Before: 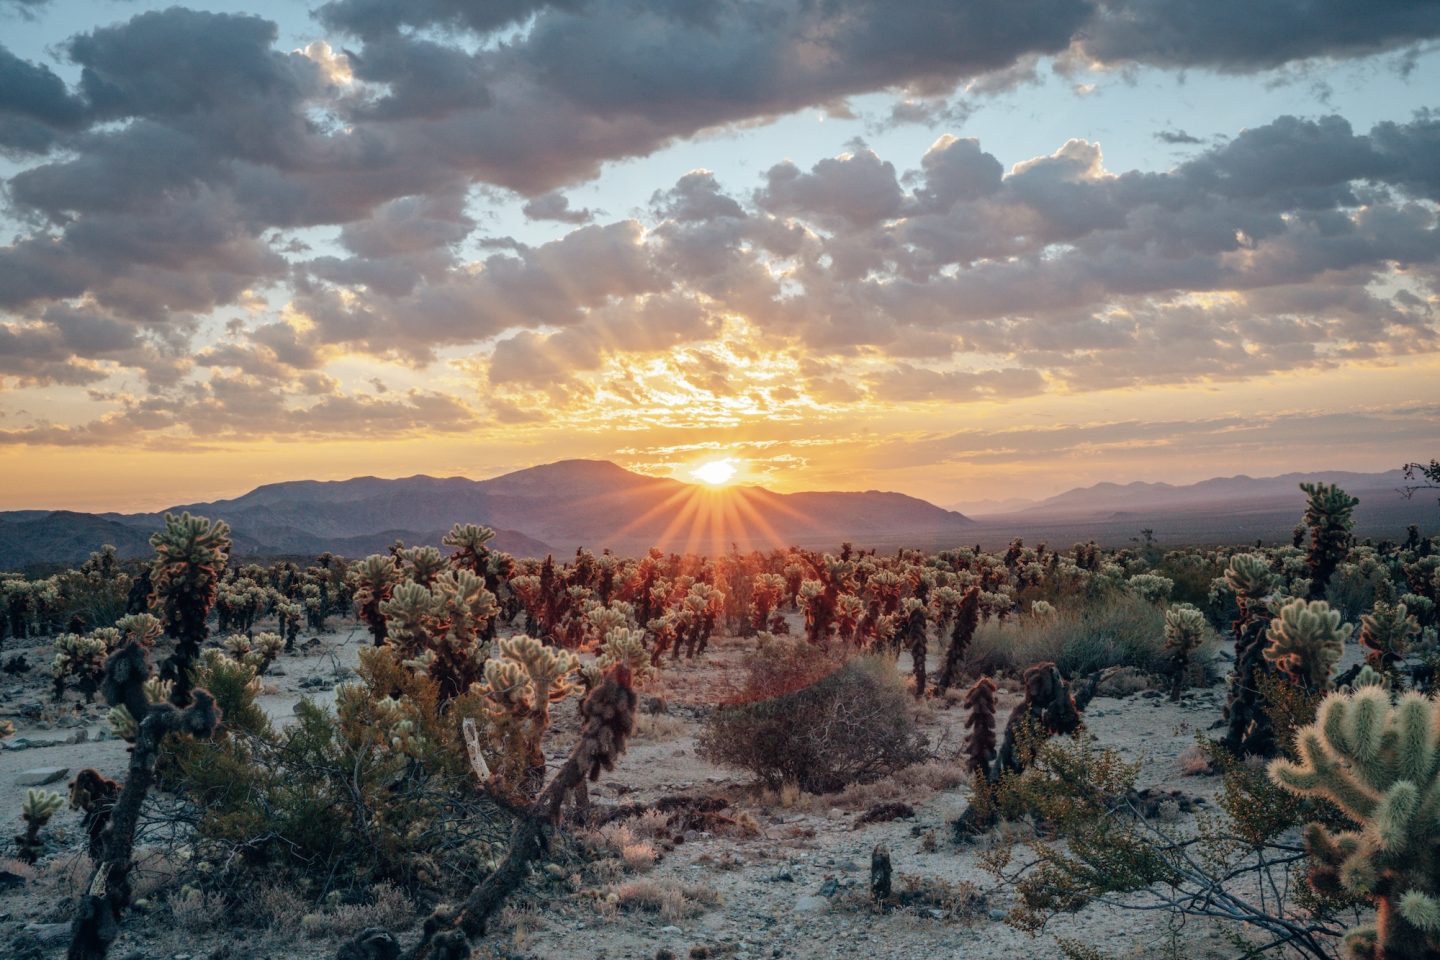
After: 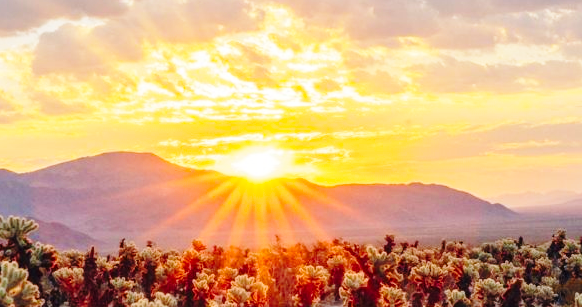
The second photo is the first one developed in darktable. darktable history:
color balance rgb: perceptual saturation grading › global saturation 30%, global vibrance 20%
crop: left 31.751%, top 32.172%, right 27.8%, bottom 35.83%
base curve: curves: ch0 [(0, 0) (0.028, 0.03) (0.121, 0.232) (0.46, 0.748) (0.859, 0.968) (1, 1)], preserve colors none
